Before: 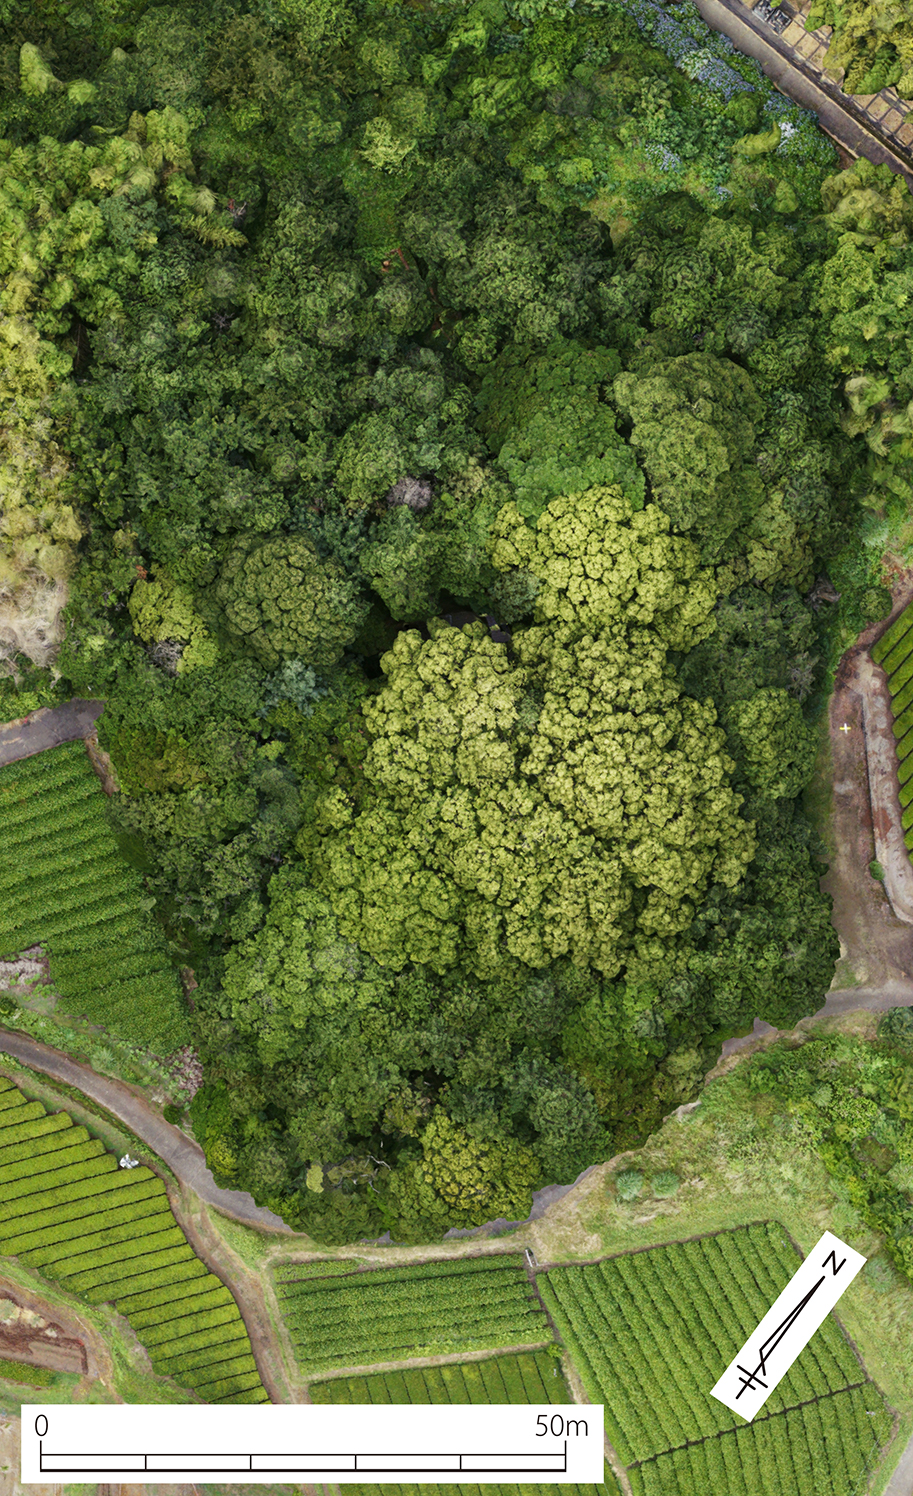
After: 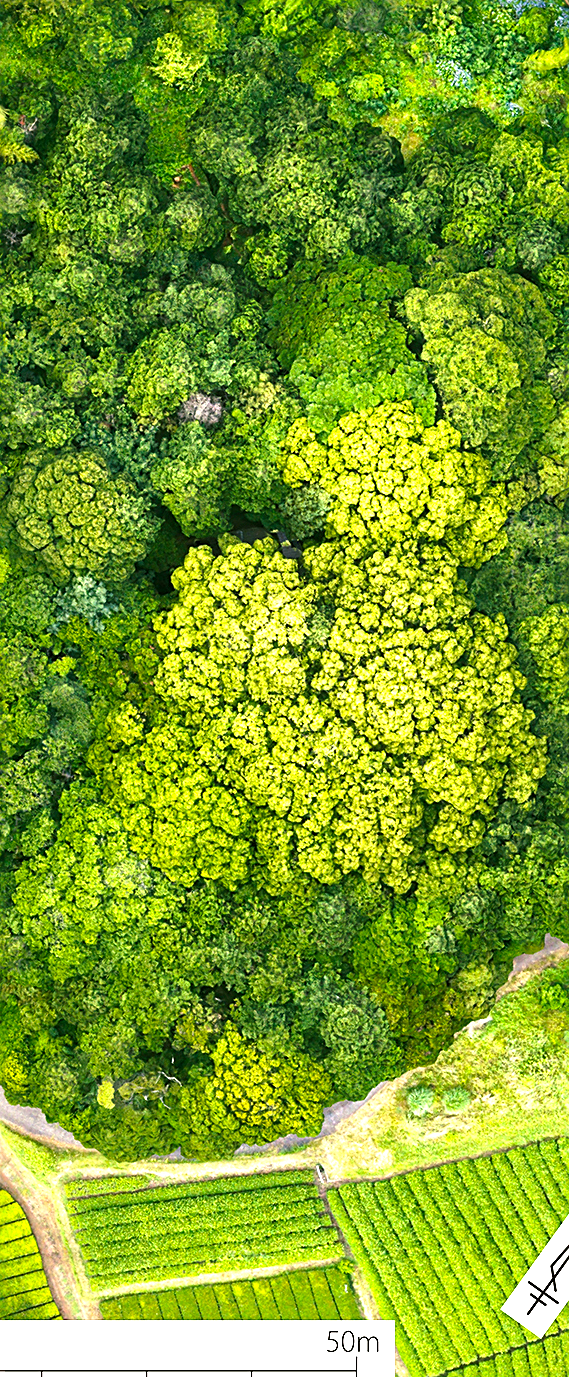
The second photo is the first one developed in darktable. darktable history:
sharpen: on, module defaults
exposure: black level correction 0, exposure 1 EV, compensate highlight preservation false
crop and rotate: left 22.961%, top 5.627%, right 14.713%, bottom 2.277%
color balance rgb: shadows lift › chroma 11.483%, shadows lift › hue 130.58°, linear chroma grading › global chroma 19.994%, perceptual saturation grading › global saturation 0.96%, perceptual brilliance grading › highlights 10.032%, perceptual brilliance grading › mid-tones 5.159%, global vibrance 20%
